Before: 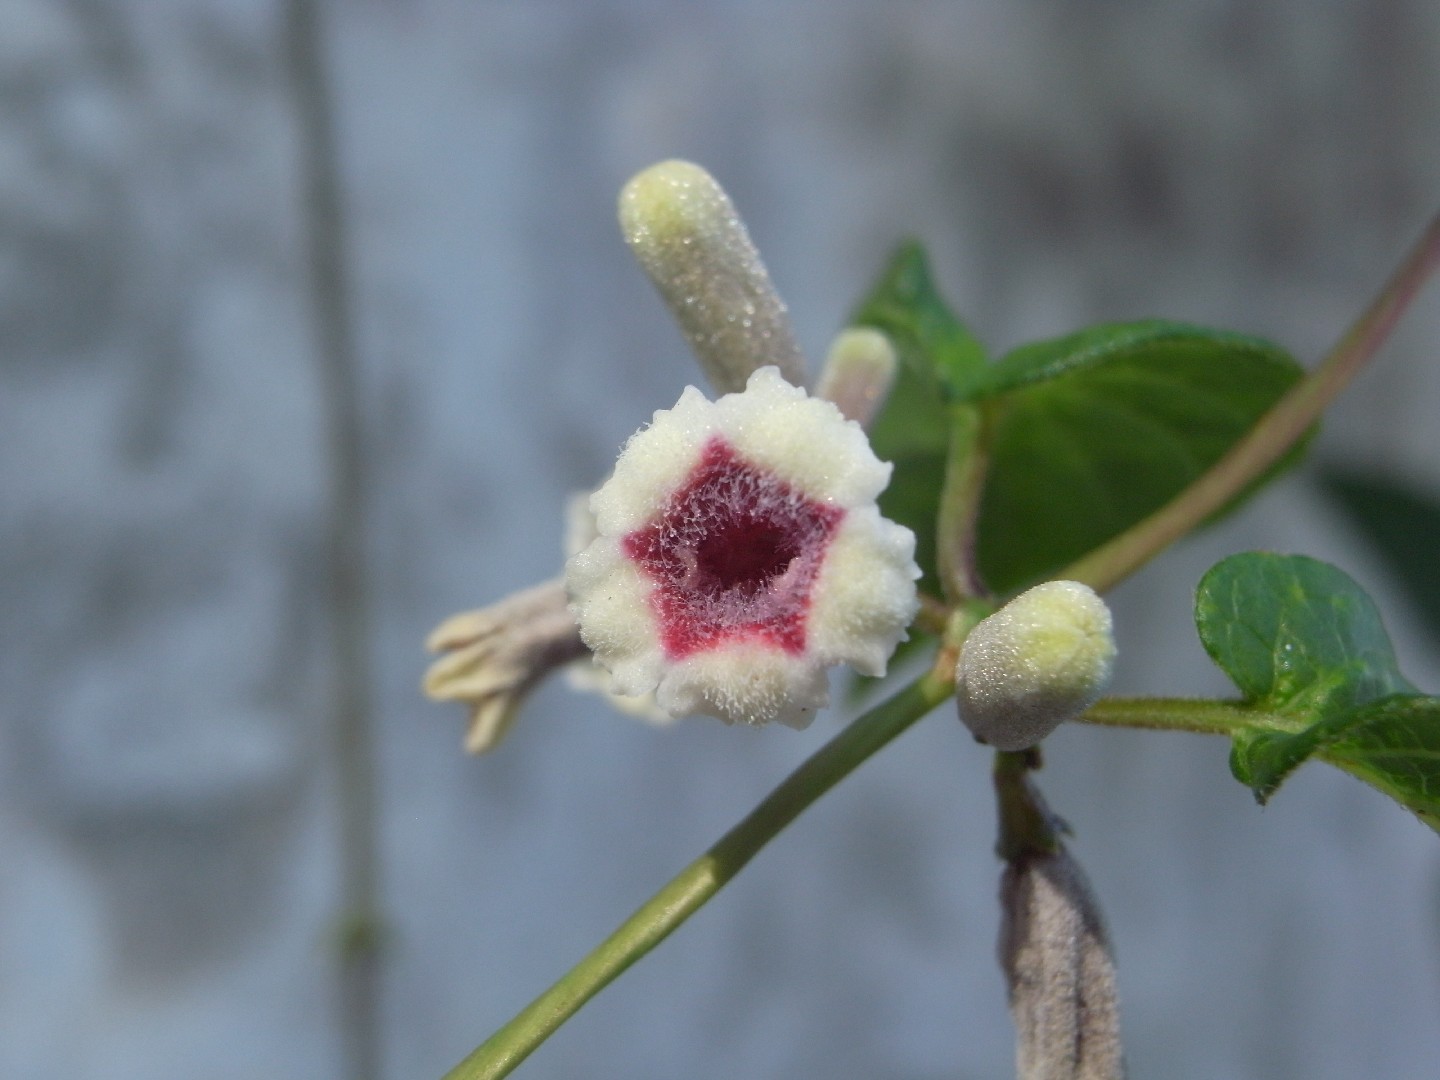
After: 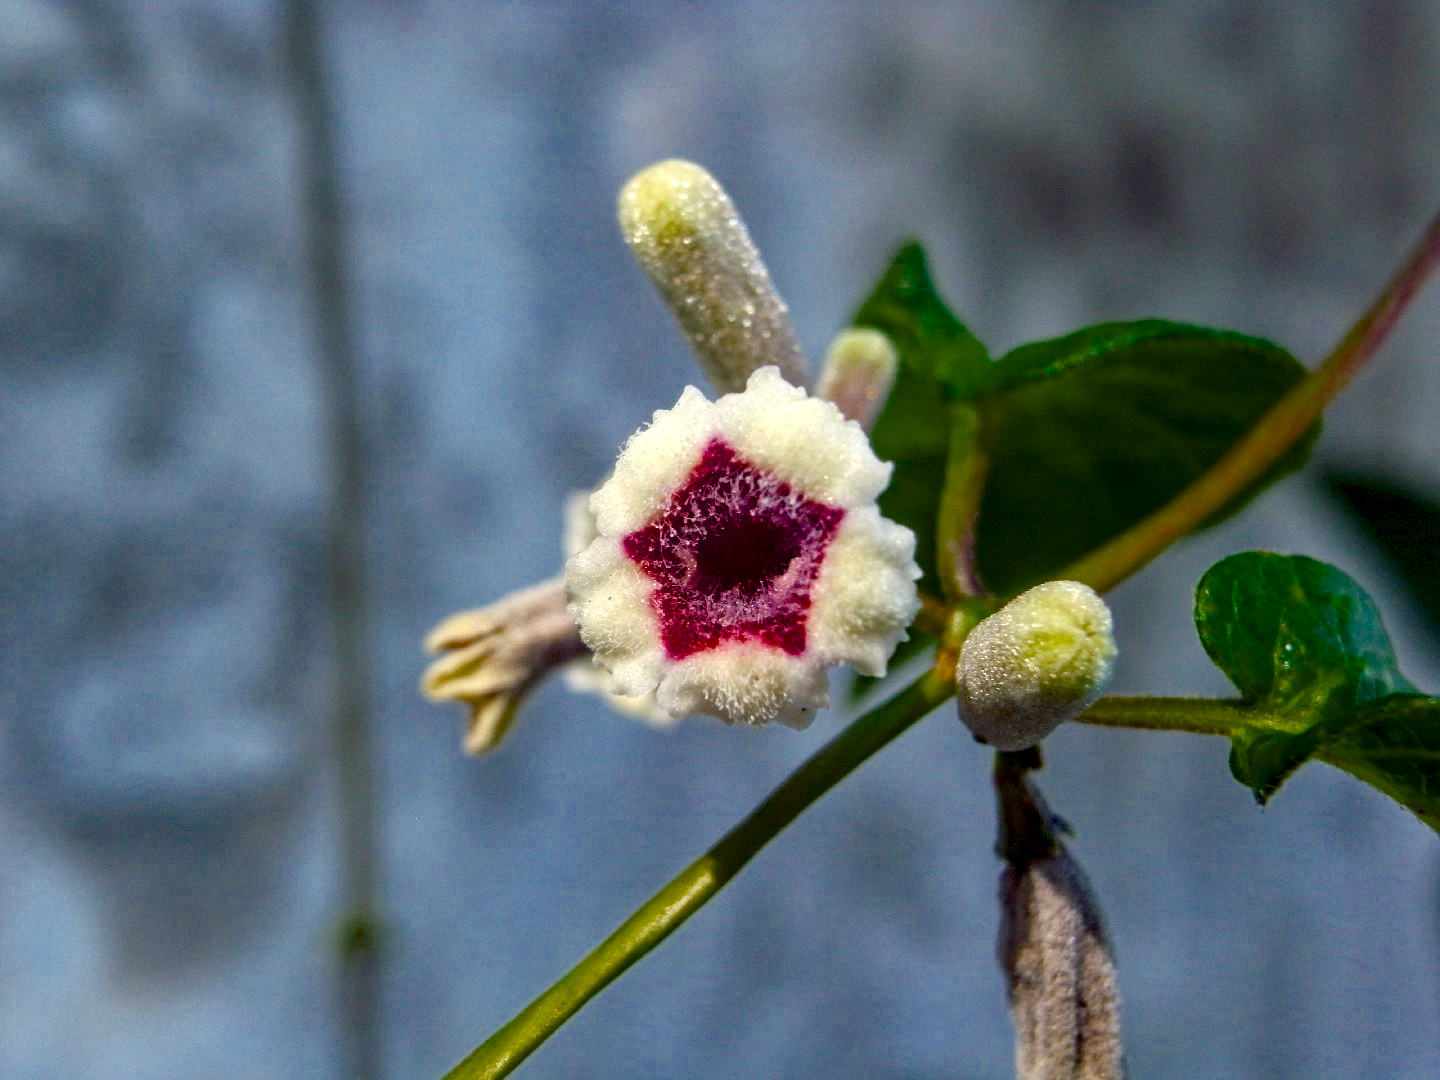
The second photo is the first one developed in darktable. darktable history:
local contrast: highlights 63%, detail 143%, midtone range 0.435
haze removal: compatibility mode true, adaptive false
color balance rgb: power › hue 328.38°, highlights gain › chroma 2.13%, highlights gain › hue 74.92°, perceptual saturation grading › global saturation 39.76%, perceptual saturation grading › highlights -25.669%, perceptual saturation grading › mid-tones 34.938%, perceptual saturation grading › shadows 35.973%, global vibrance 9.481%, contrast 14.991%, saturation formula JzAzBz (2021)
